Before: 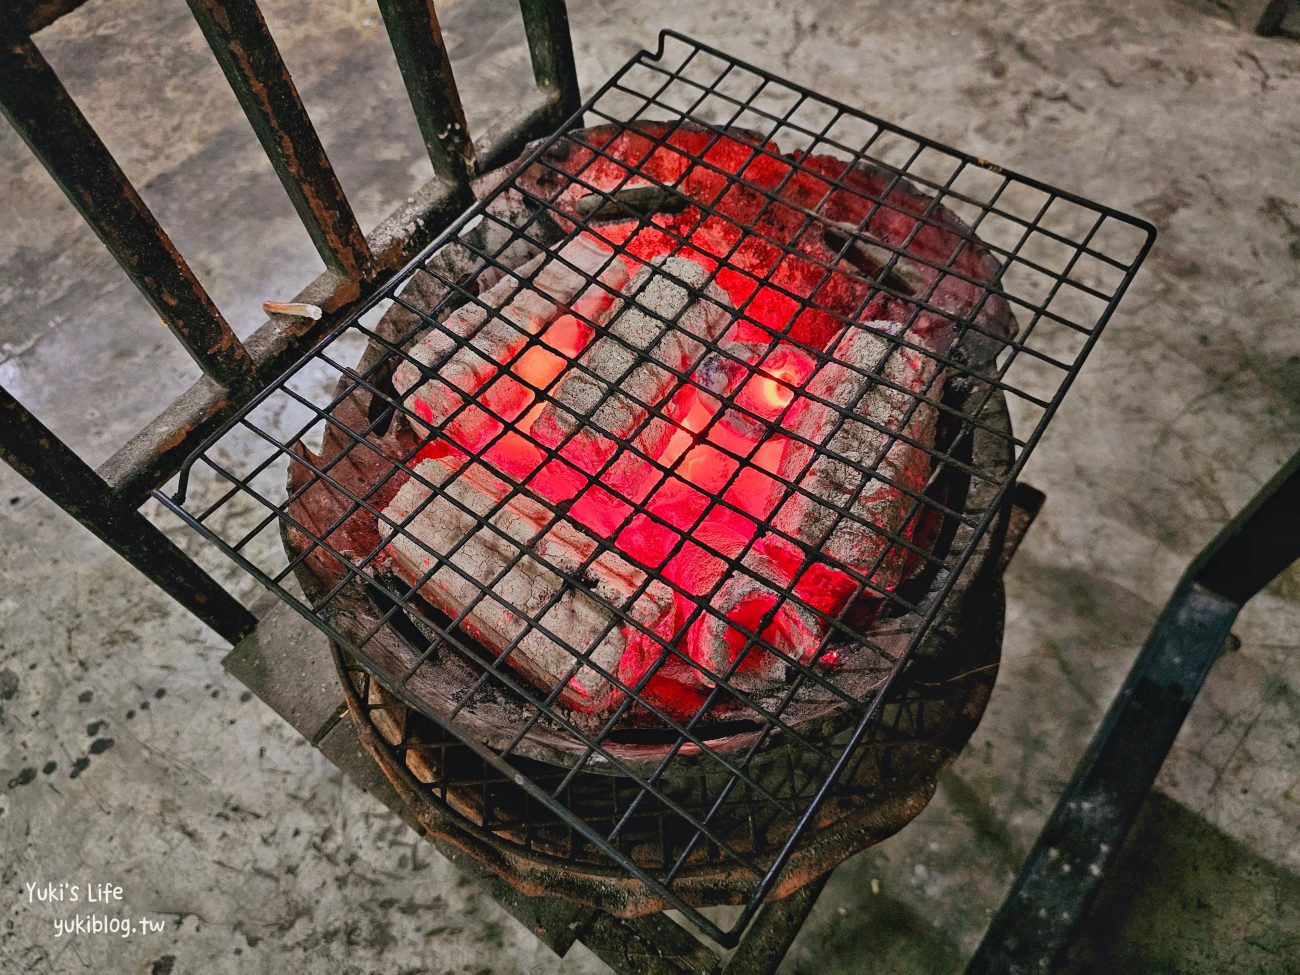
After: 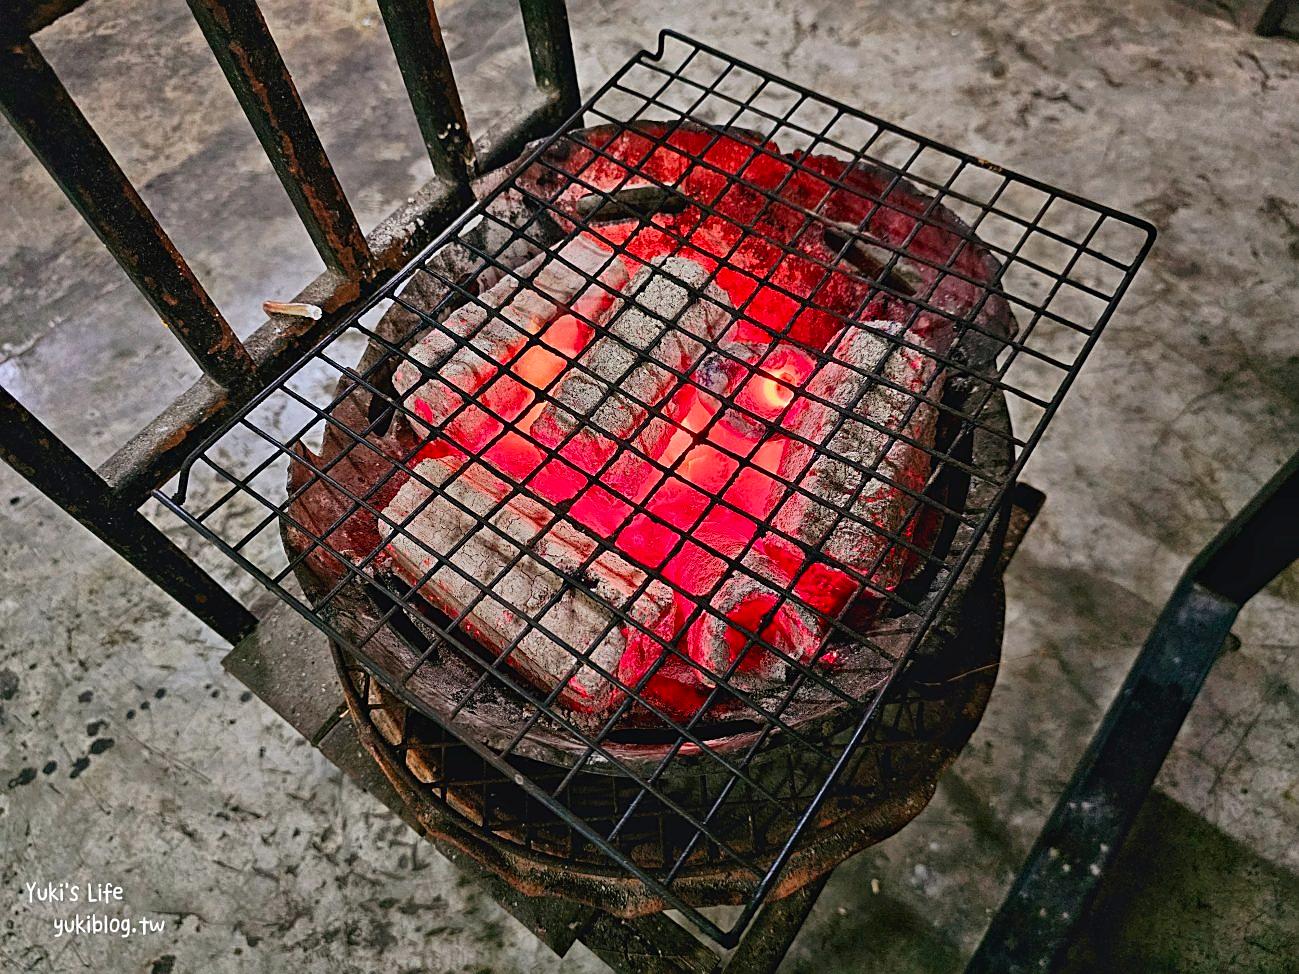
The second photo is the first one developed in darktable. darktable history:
sharpen: on, module defaults
white balance: red 0.988, blue 1.017
contrast brightness saturation: contrast 0.15, brightness -0.01, saturation 0.1
